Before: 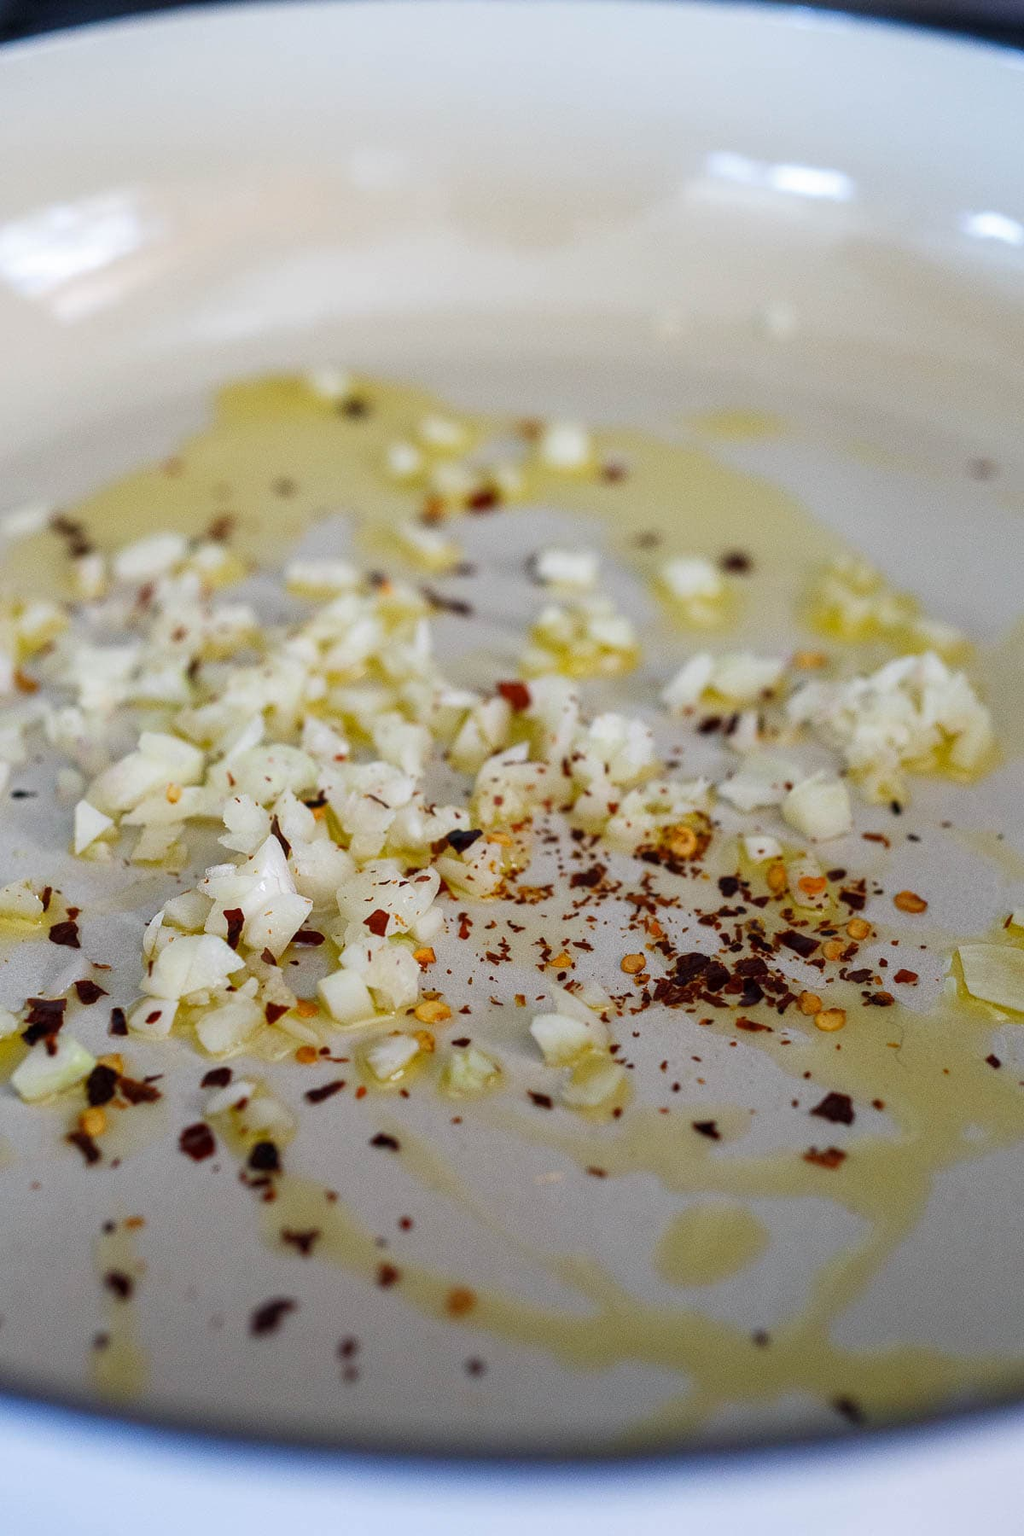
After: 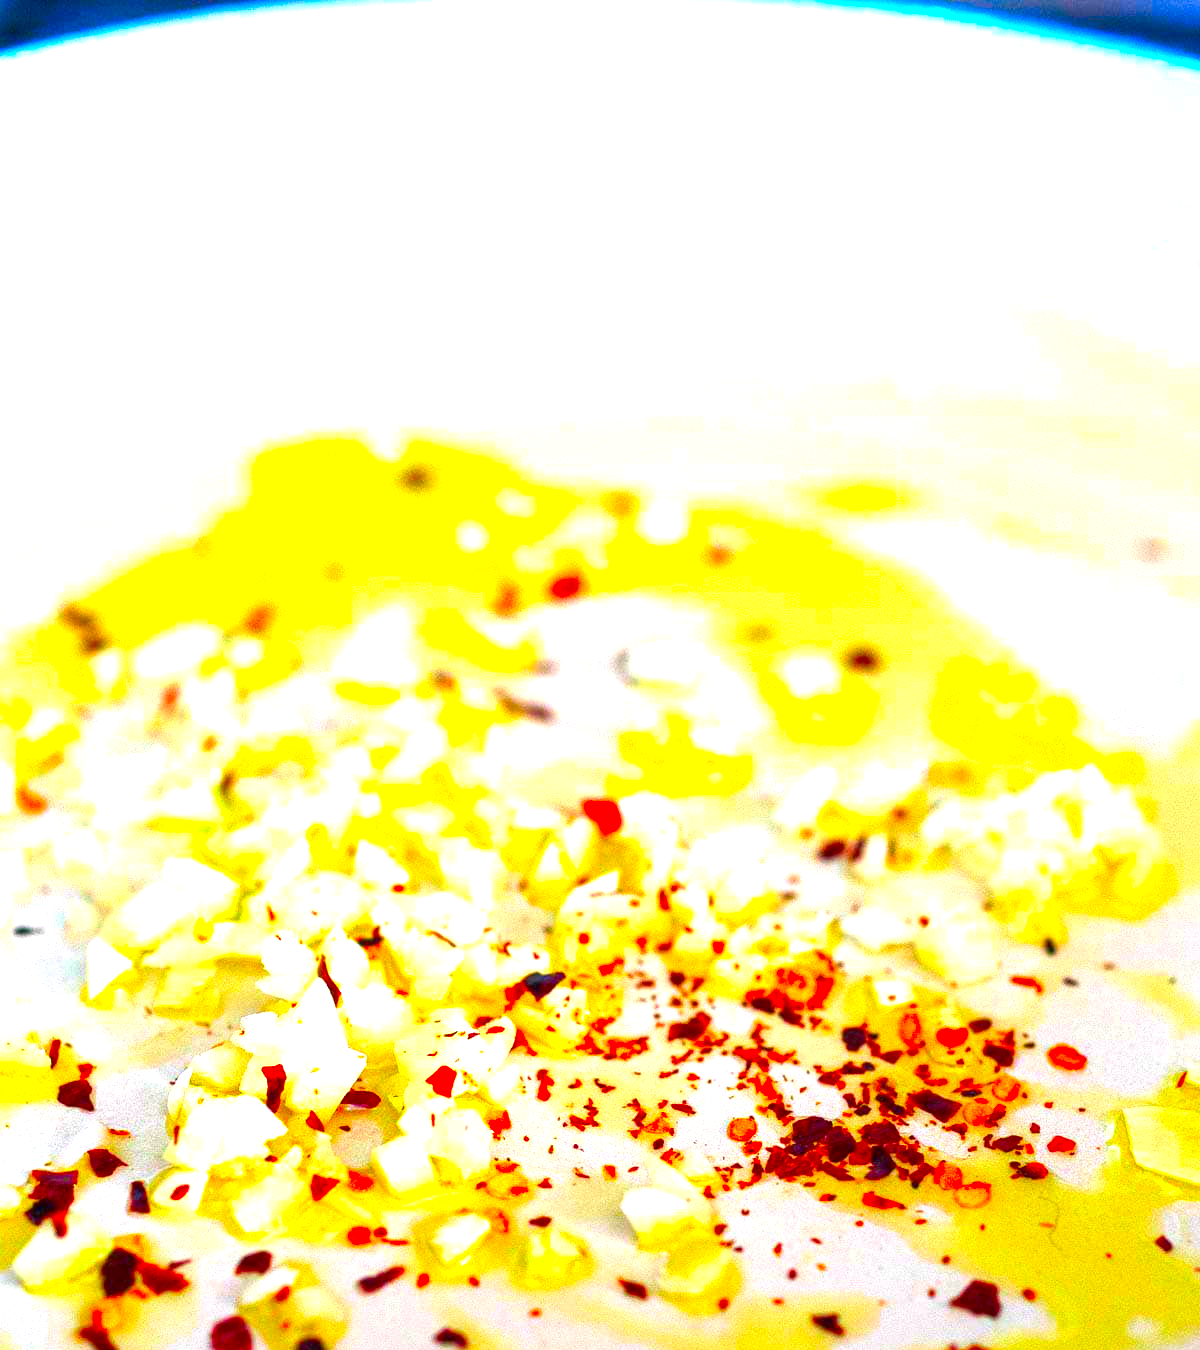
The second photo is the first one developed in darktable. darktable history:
crop: bottom 24.981%
exposure: black level correction 0, exposure 1.682 EV, compensate highlight preservation false
color correction: highlights b* 0.032, saturation 2.97
